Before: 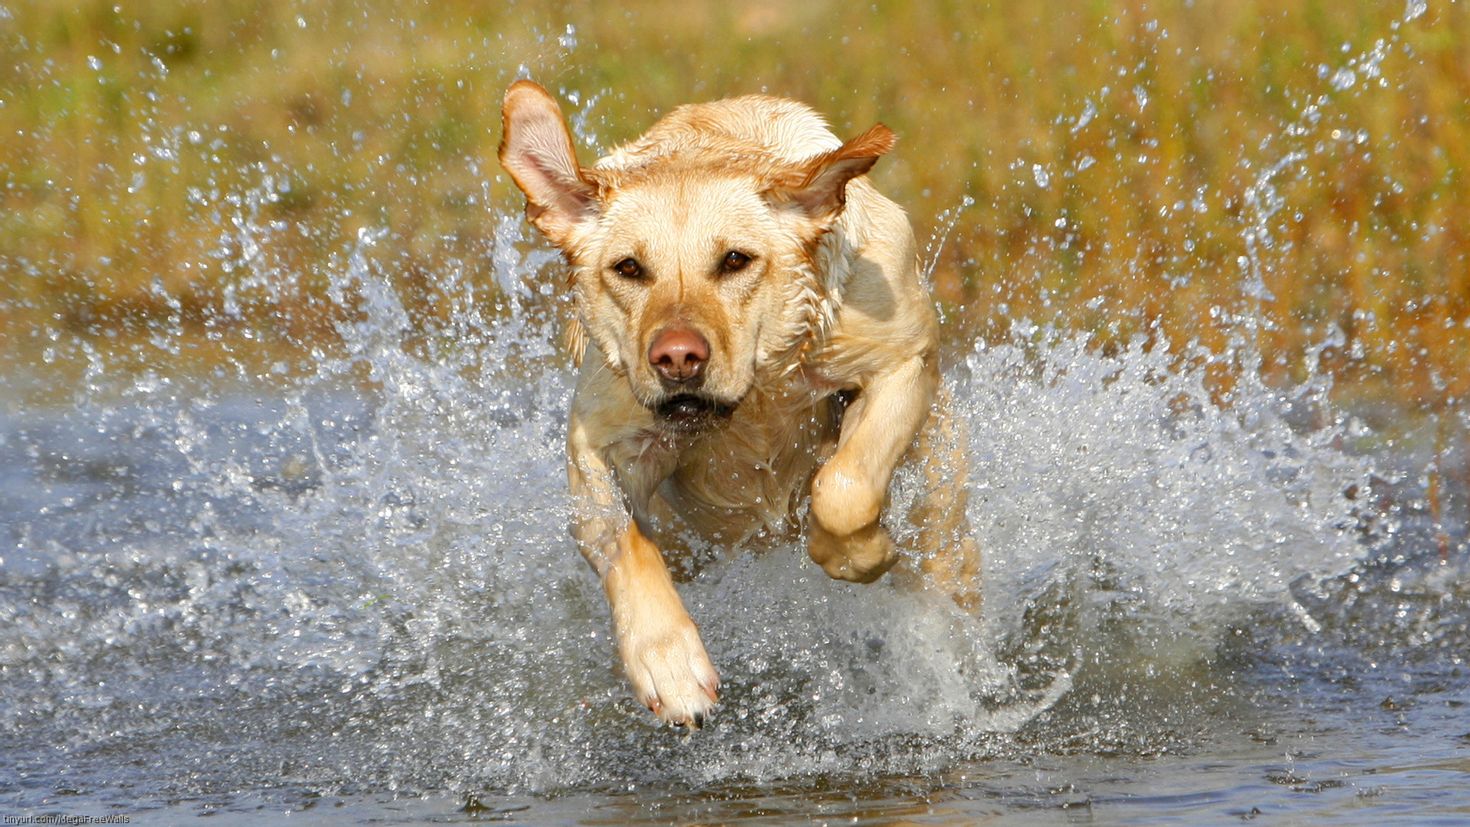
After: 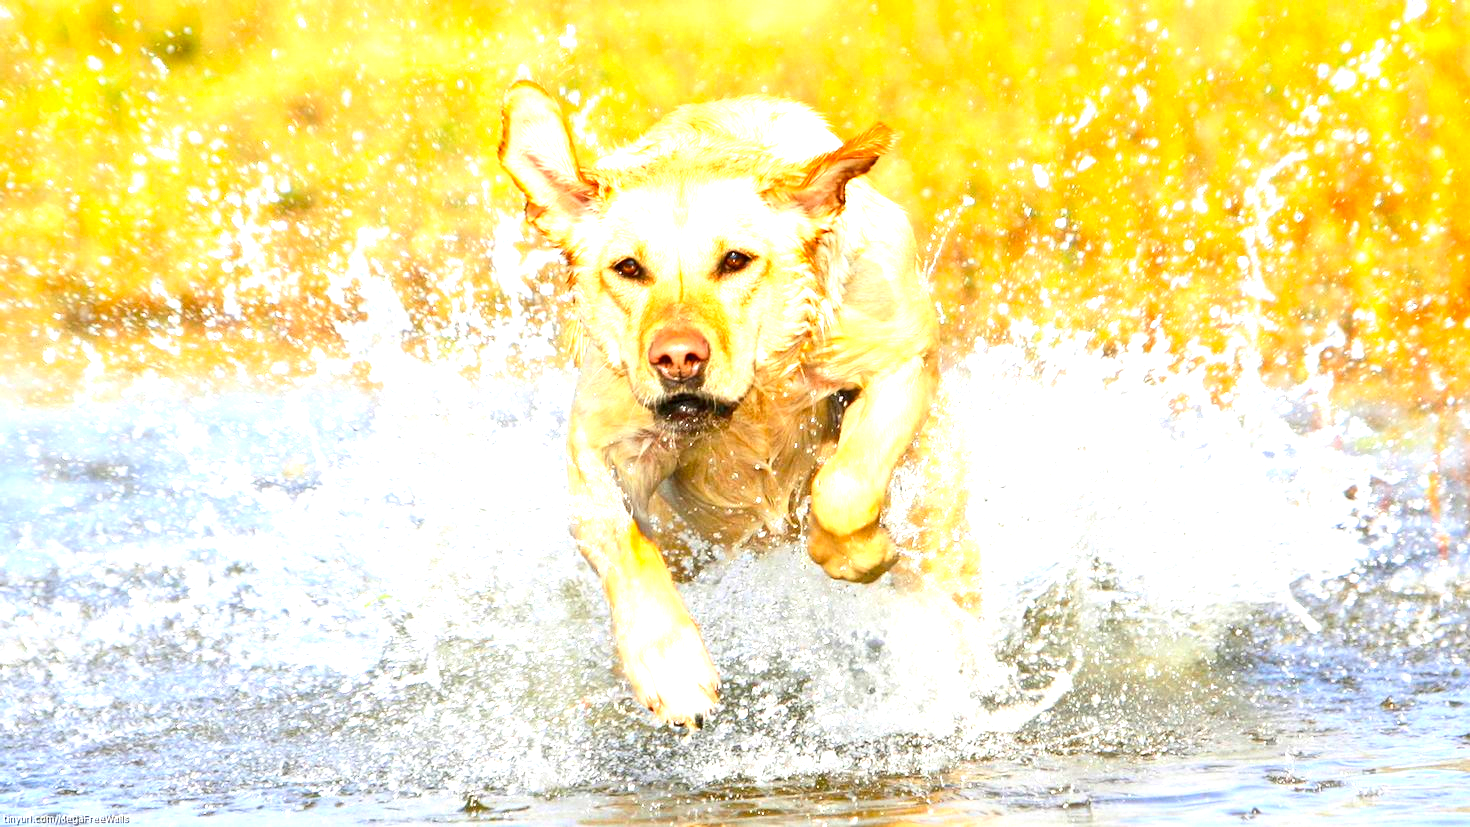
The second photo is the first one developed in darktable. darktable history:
contrast brightness saturation: contrast 0.16, saturation 0.32
exposure: black level correction 0, exposure 1.741 EV, compensate exposure bias true, compensate highlight preservation false
